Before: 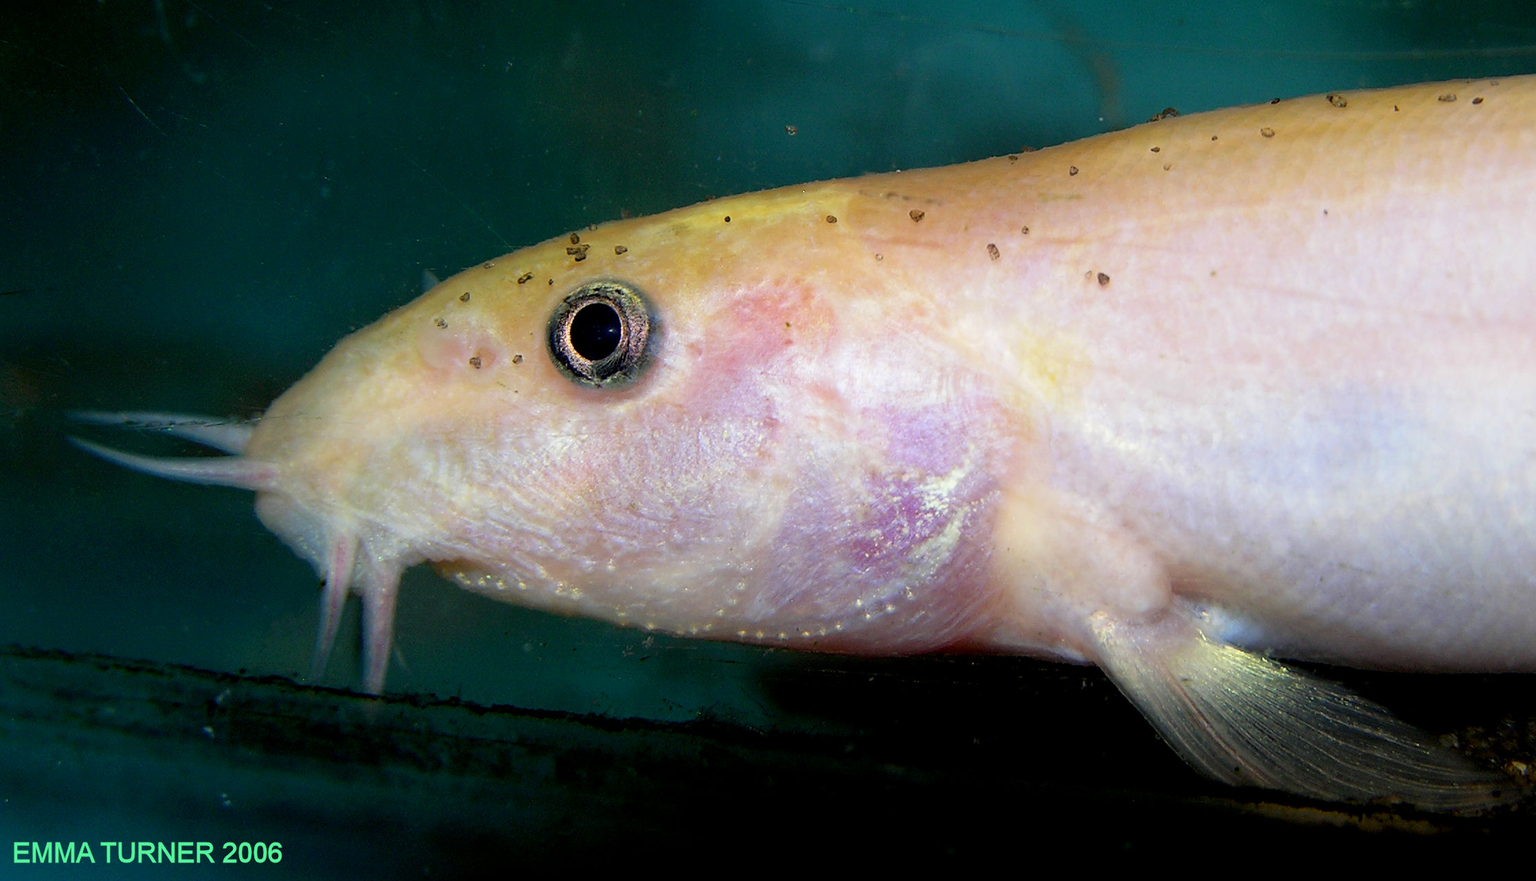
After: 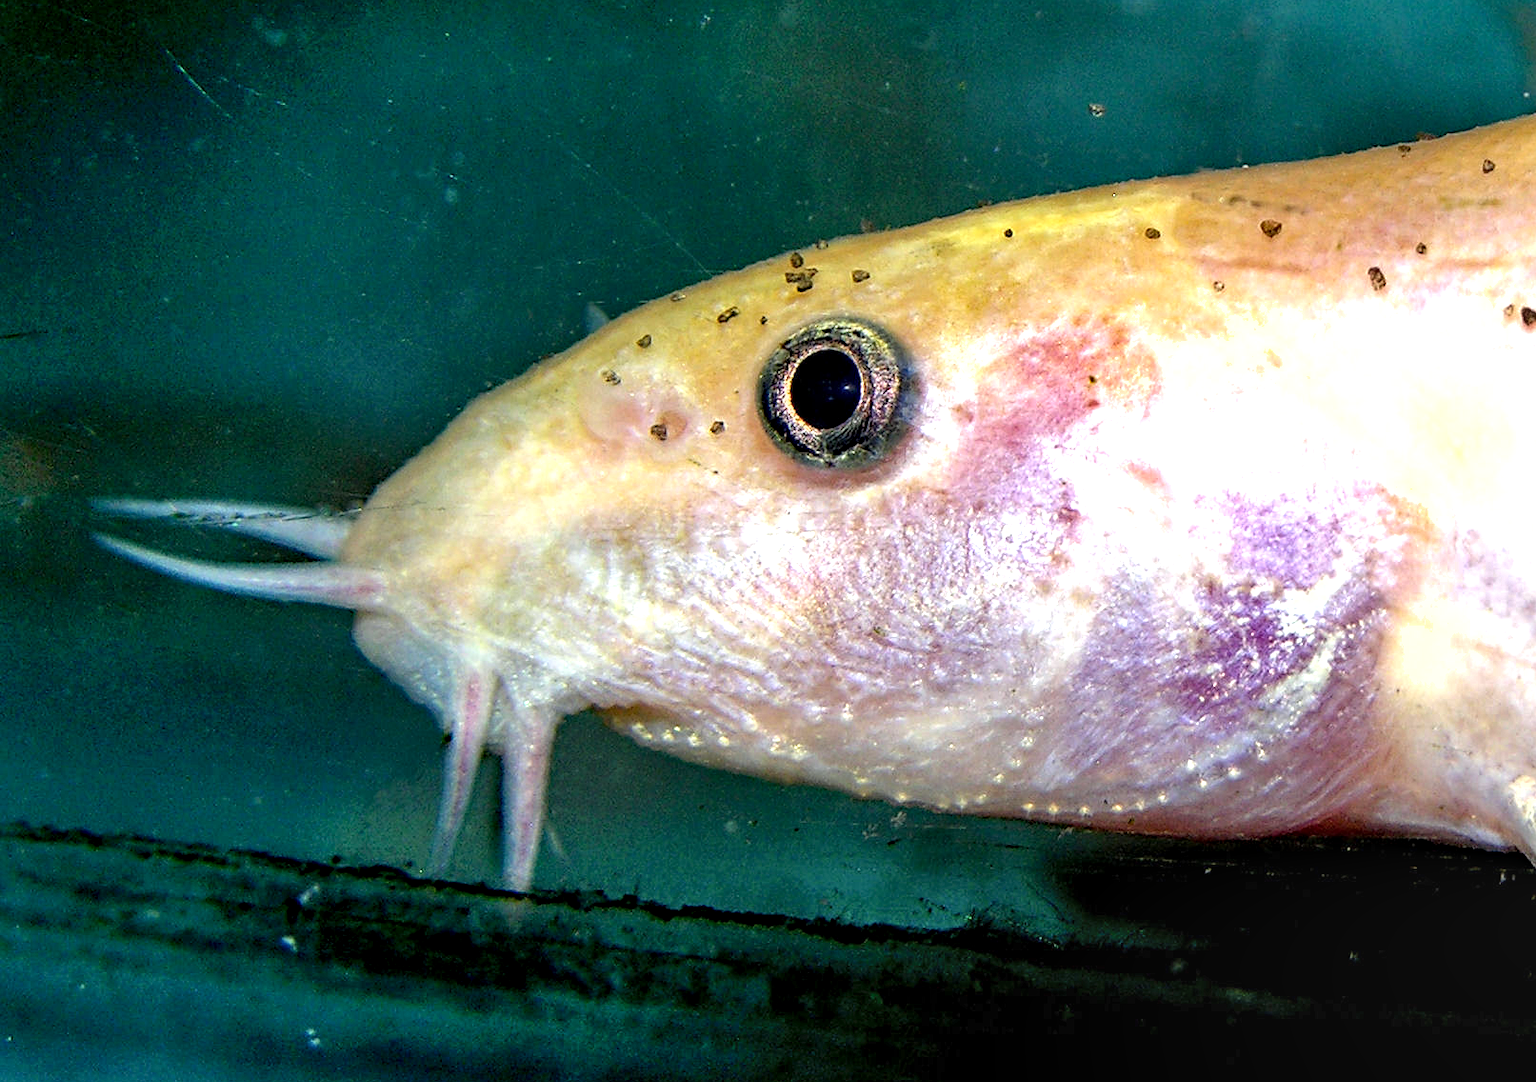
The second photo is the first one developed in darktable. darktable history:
local contrast: highlights 58%, detail 146%
exposure: black level correction 0, exposure 0.696 EV, compensate highlight preservation false
crop: top 5.775%, right 27.843%, bottom 5.53%
shadows and highlights: soften with gaussian
haze removal: compatibility mode true, adaptive false
